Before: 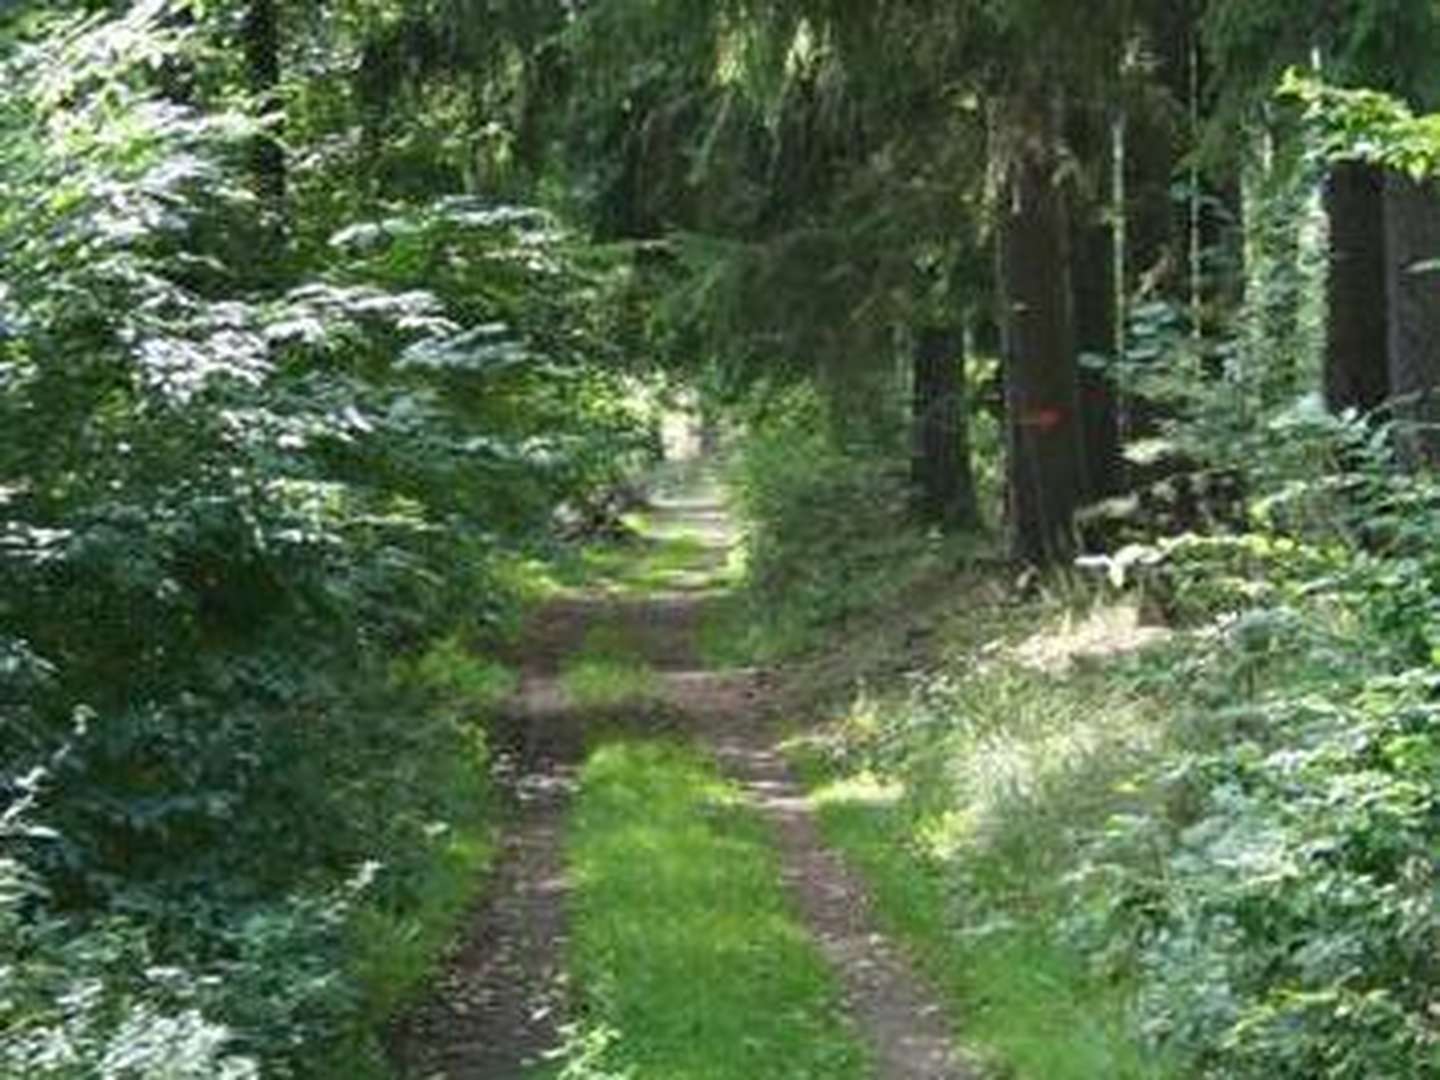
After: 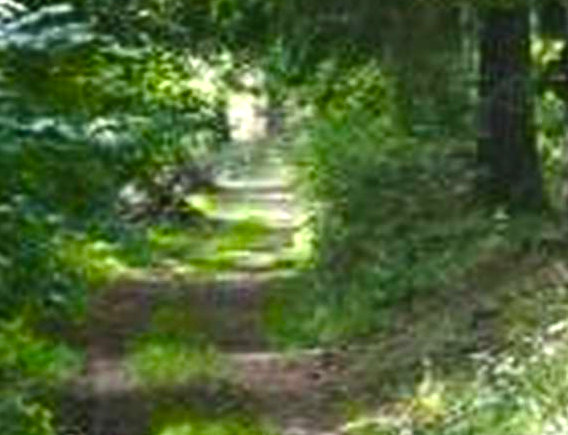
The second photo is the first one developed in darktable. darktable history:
color balance rgb: global offset › luminance 0.475%, perceptual saturation grading › global saturation 35.155%, perceptual saturation grading › highlights -24.74%, perceptual saturation grading › shadows 26.104%, perceptual brilliance grading › highlights 12.745%, perceptual brilliance grading › mid-tones 8.059%, perceptual brilliance grading › shadows -18.003%, global vibrance 20%
exposure: exposure -0.142 EV, compensate highlight preservation false
crop: left 30.192%, top 29.569%, right 30.187%, bottom 30.04%
